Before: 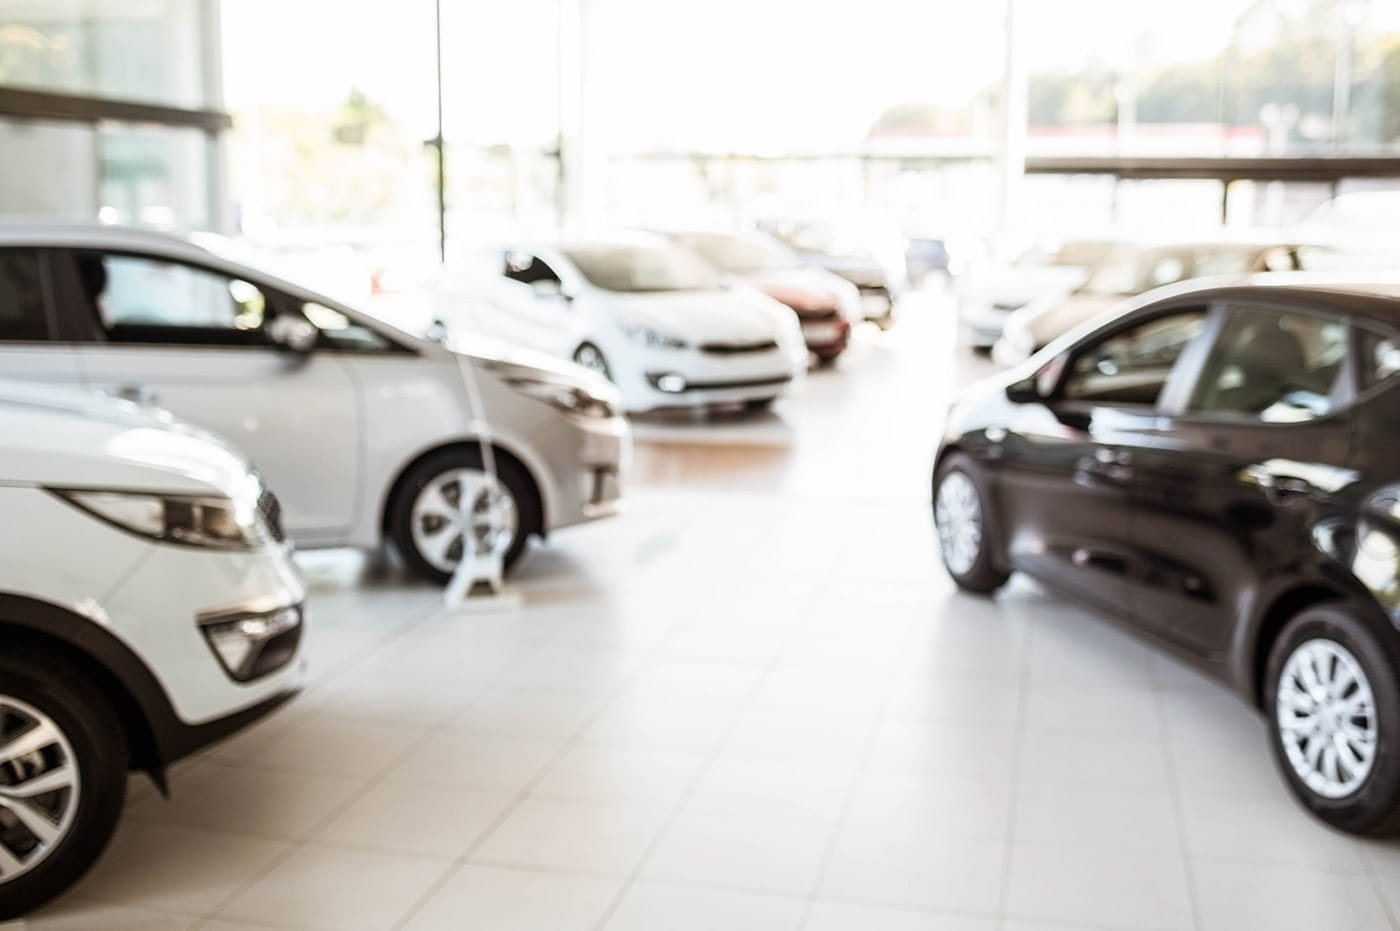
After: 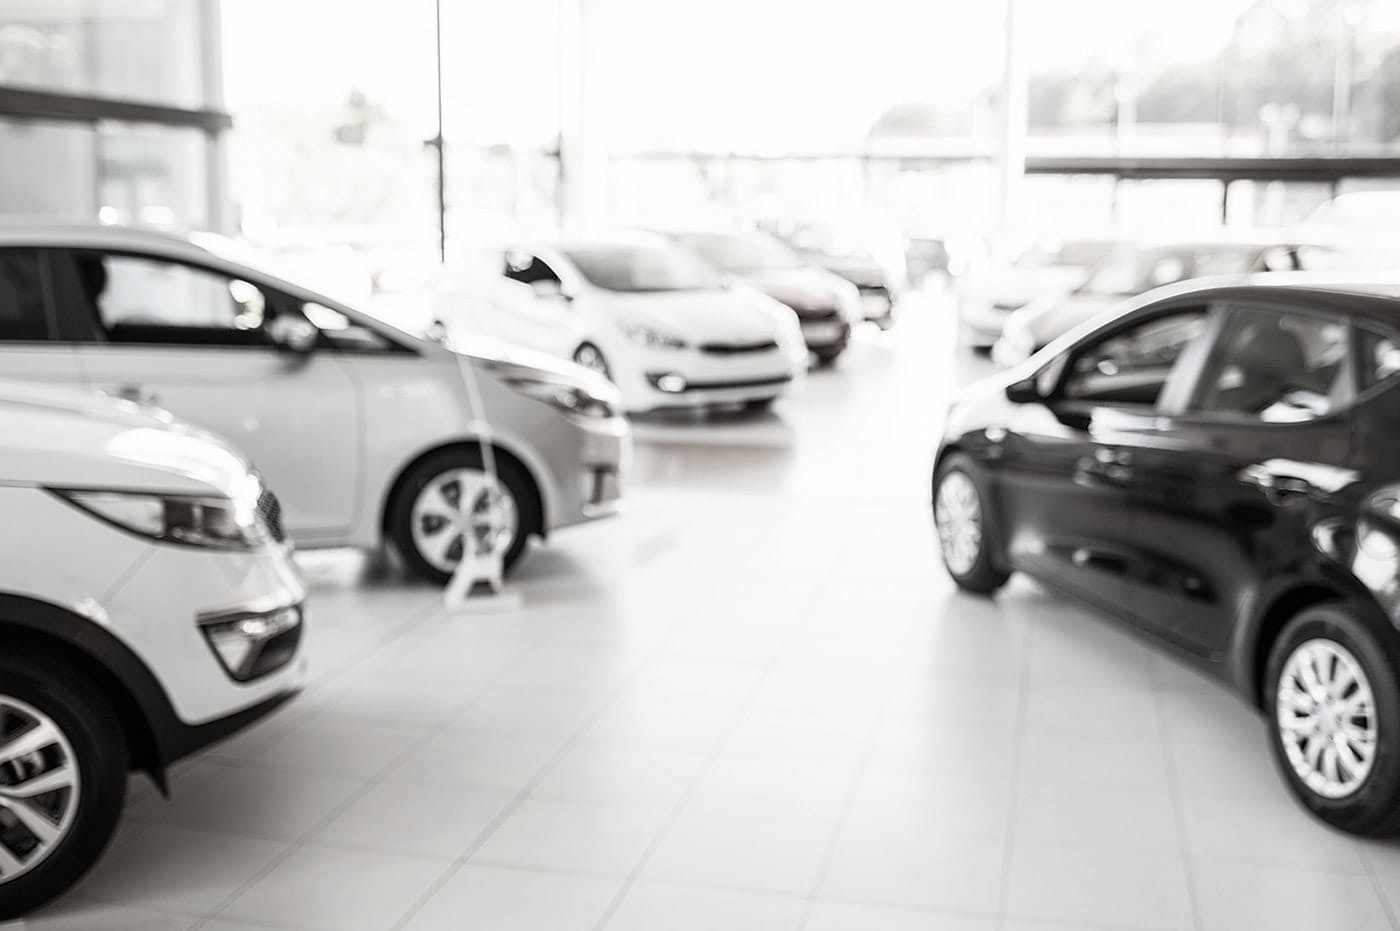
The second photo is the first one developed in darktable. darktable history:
sharpen: radius 1
color correction: saturation 0.2
